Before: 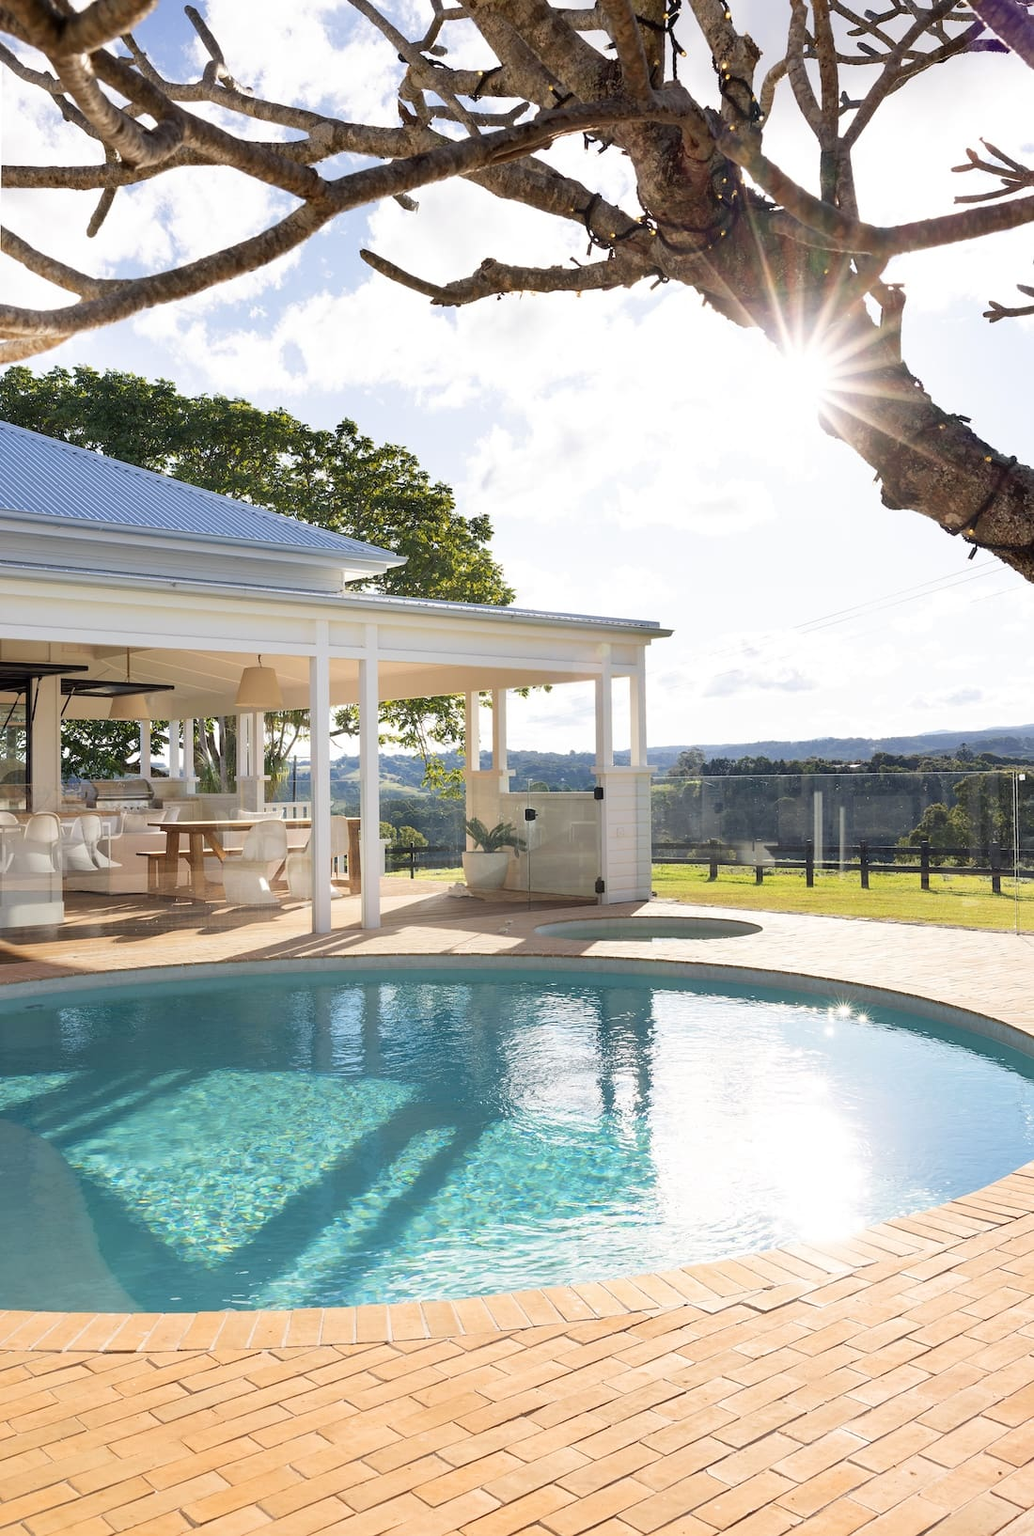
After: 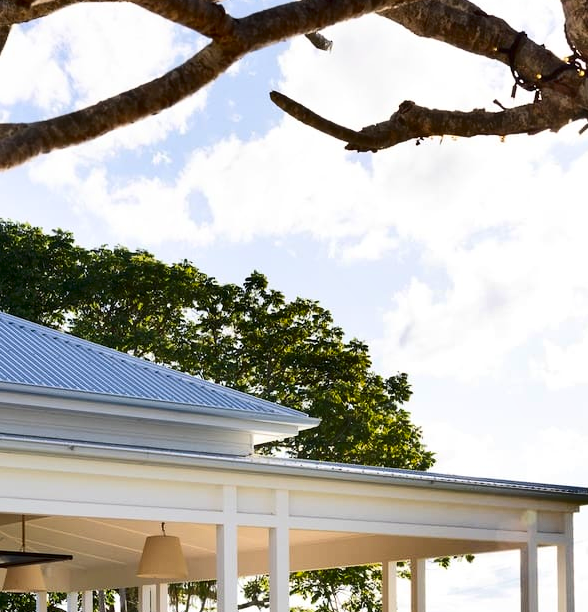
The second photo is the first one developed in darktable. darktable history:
crop: left 10.282%, top 10.666%, right 36.217%, bottom 51.865%
contrast brightness saturation: contrast 0.207, brightness -0.101, saturation 0.209
shadows and highlights: low approximation 0.01, soften with gaussian
